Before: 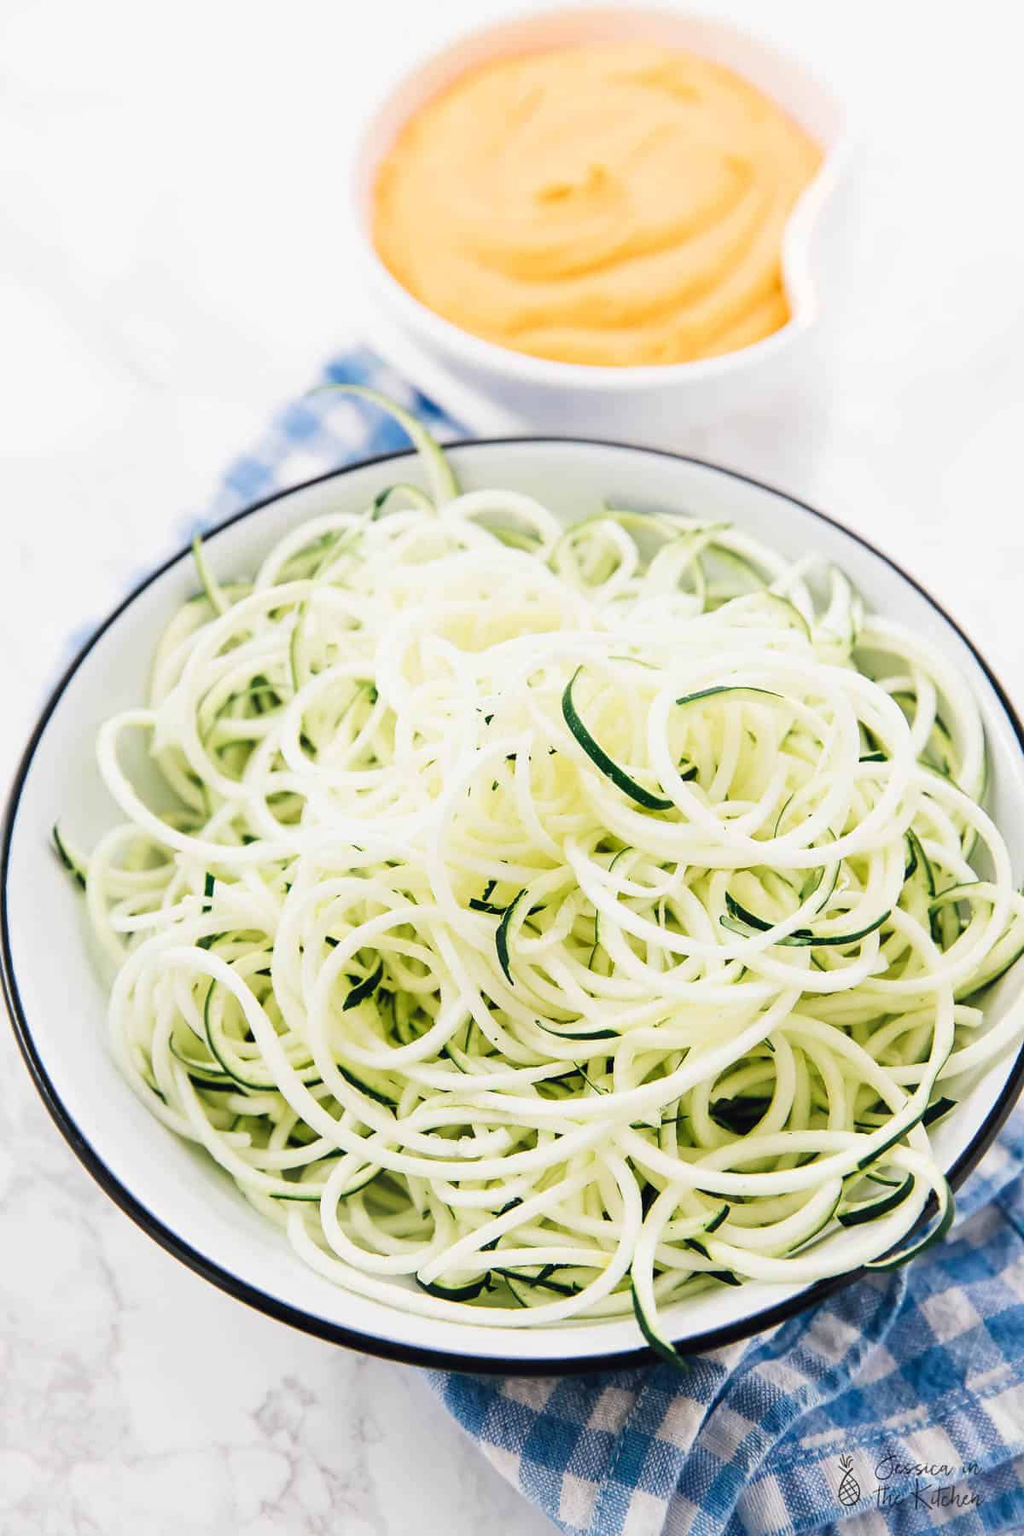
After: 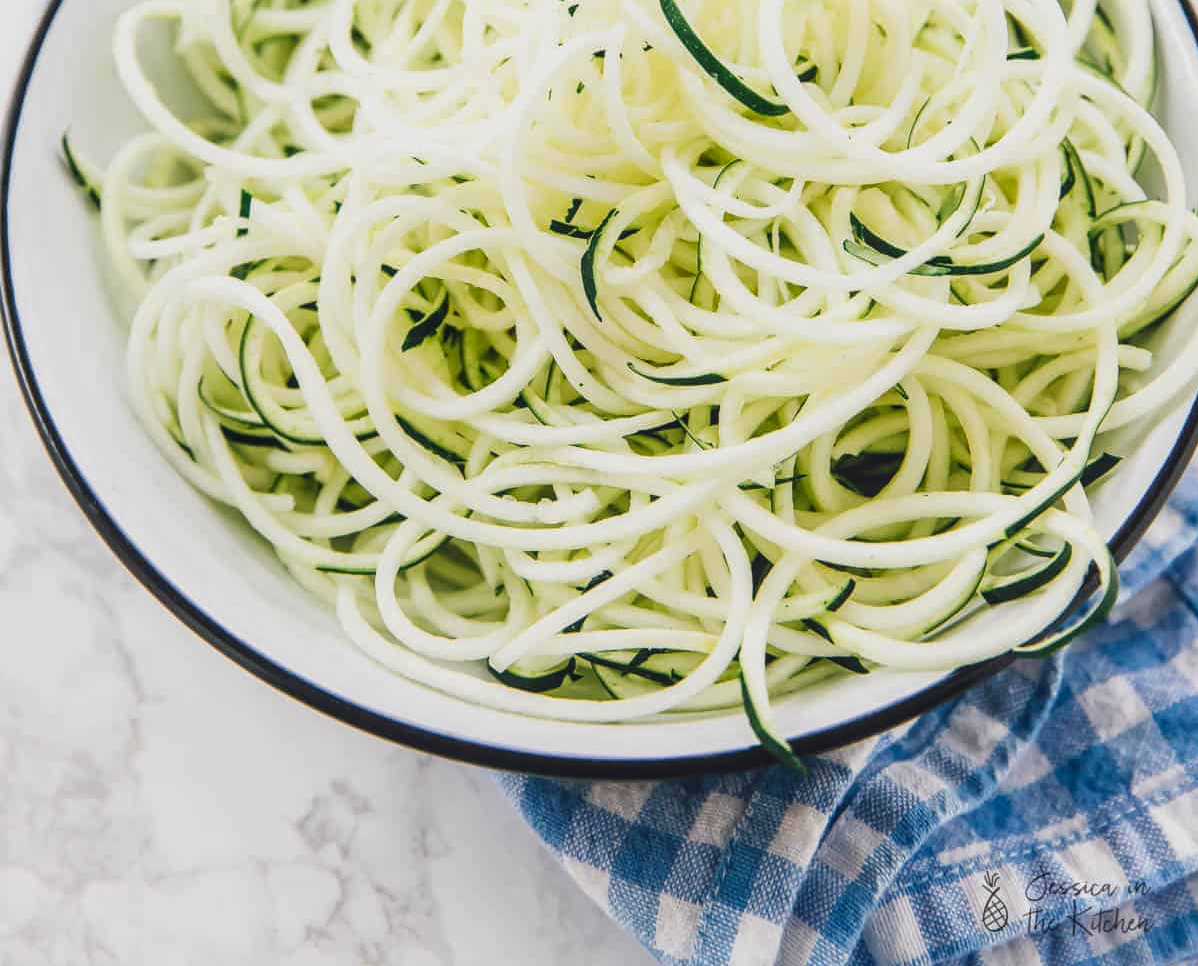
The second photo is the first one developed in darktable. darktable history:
local contrast: on, module defaults
contrast brightness saturation: contrast -0.119
tone equalizer: on, module defaults
crop and rotate: top 46.3%, right 0.113%
